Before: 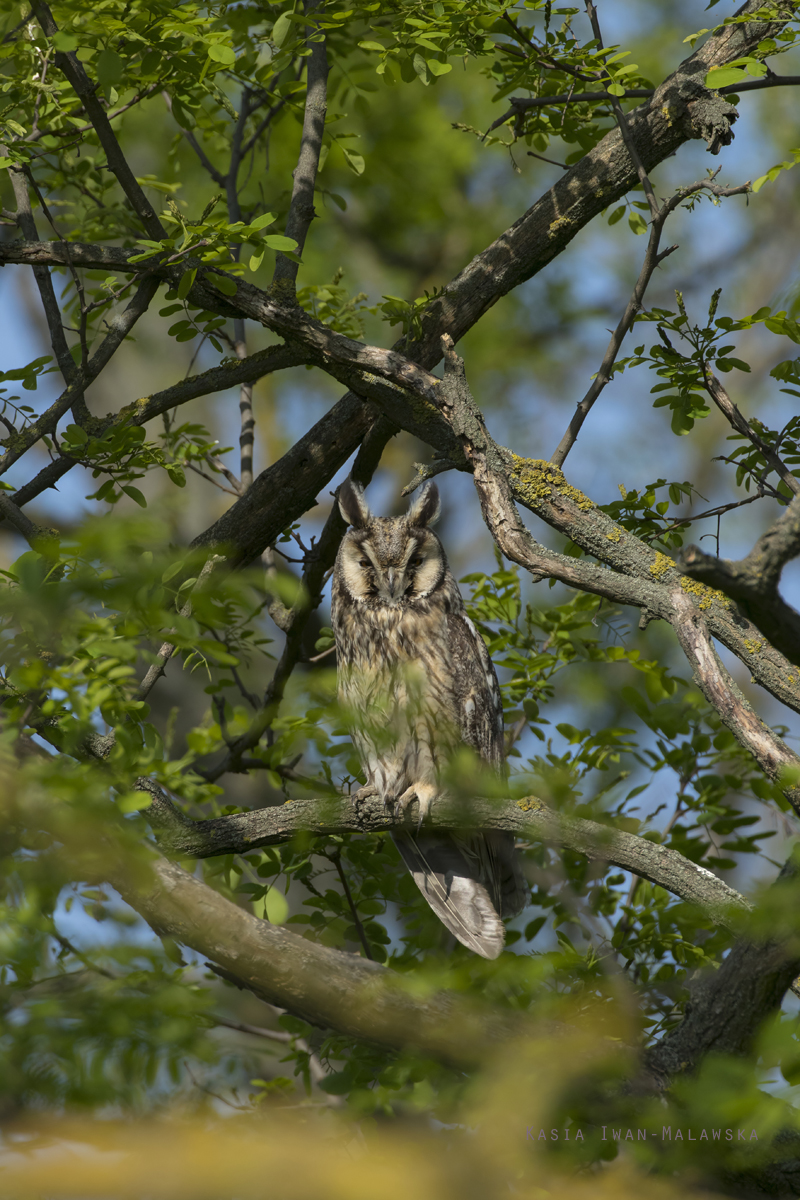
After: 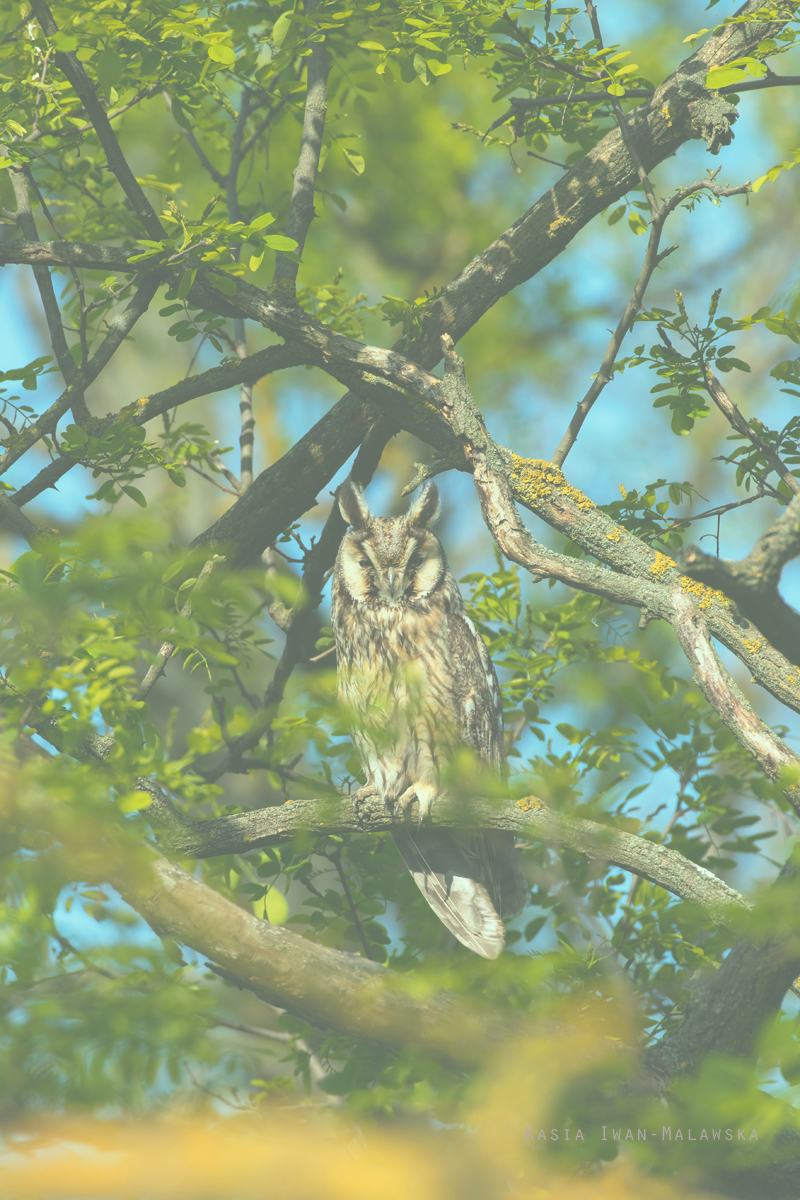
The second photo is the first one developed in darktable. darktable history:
color correction: highlights a* -8.43, highlights b* 3.56
color zones: curves: ch1 [(0.24, 0.629) (0.75, 0.5)]; ch2 [(0.255, 0.454) (0.745, 0.491)]
base curve: curves: ch0 [(0, 0) (0.028, 0.03) (0.121, 0.232) (0.46, 0.748) (0.859, 0.968) (1, 1)], preserve colors none
exposure: black level correction -0.087, compensate exposure bias true, compensate highlight preservation false
